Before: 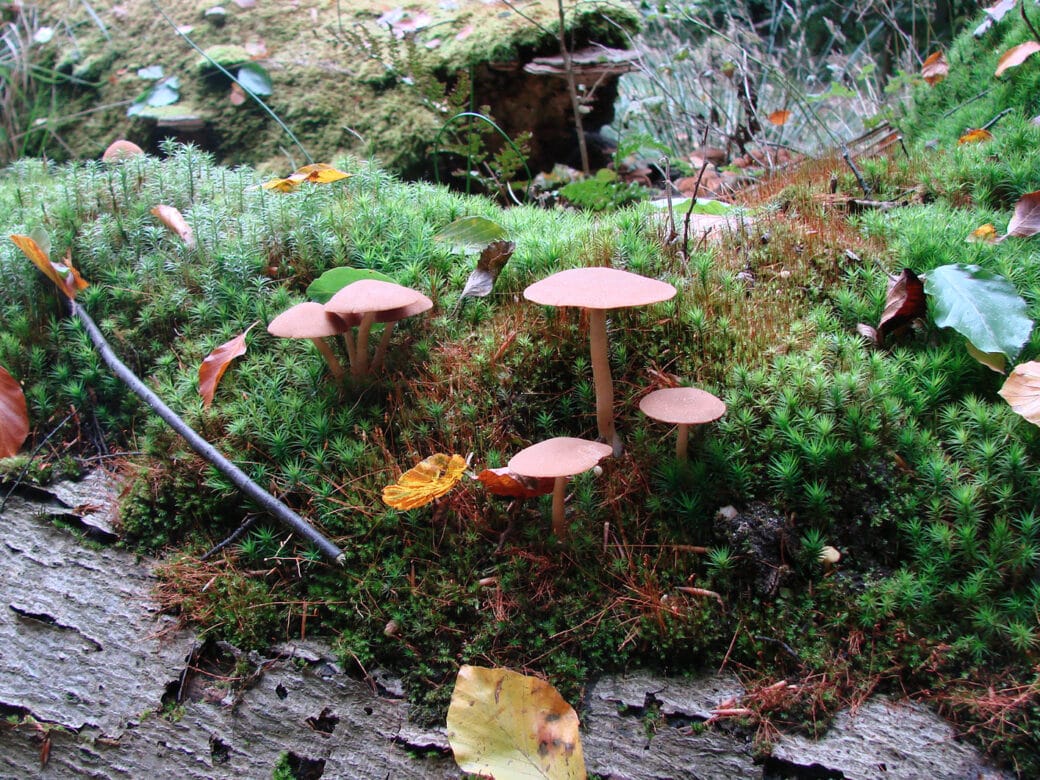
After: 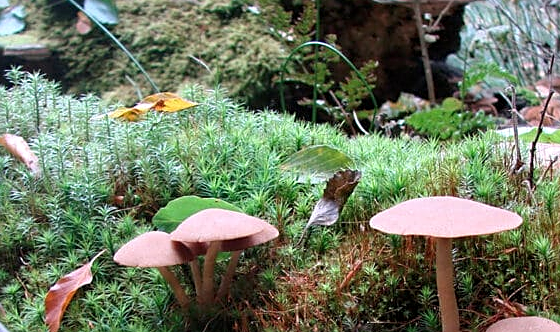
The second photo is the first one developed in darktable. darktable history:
sharpen: on, module defaults
tone equalizer: edges refinement/feathering 500, mask exposure compensation -1.57 EV, preserve details no
local contrast: highlights 101%, shadows 102%, detail 119%, midtone range 0.2
crop: left 14.89%, top 9.141%, right 31.188%, bottom 48.188%
